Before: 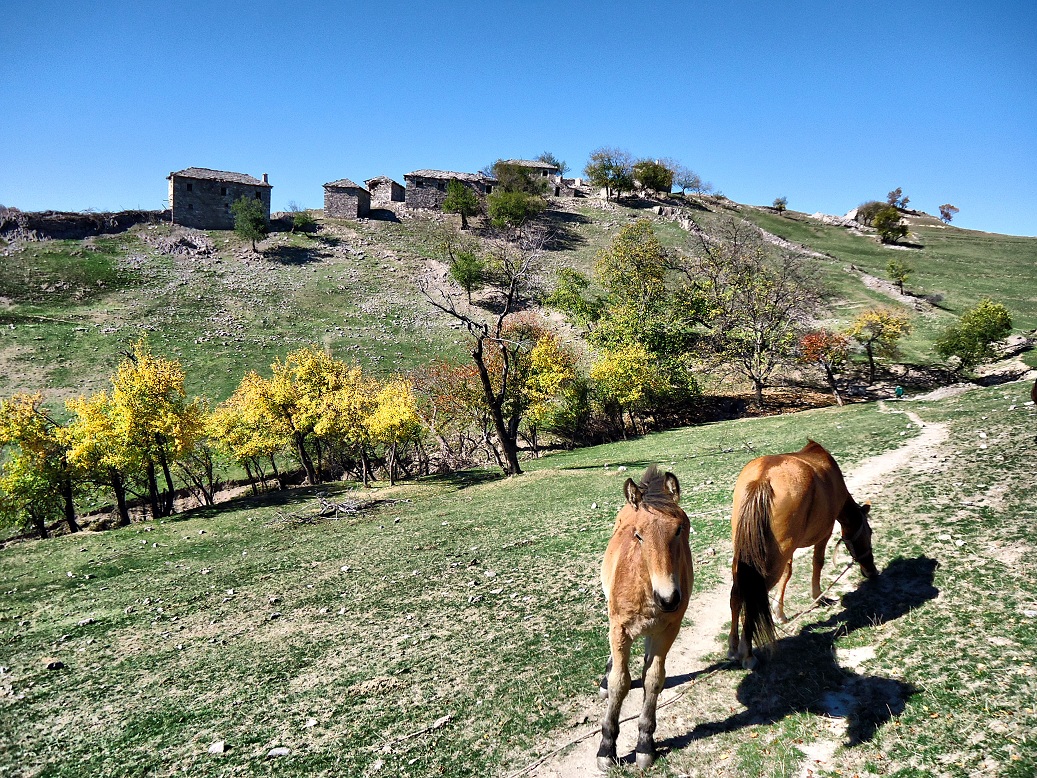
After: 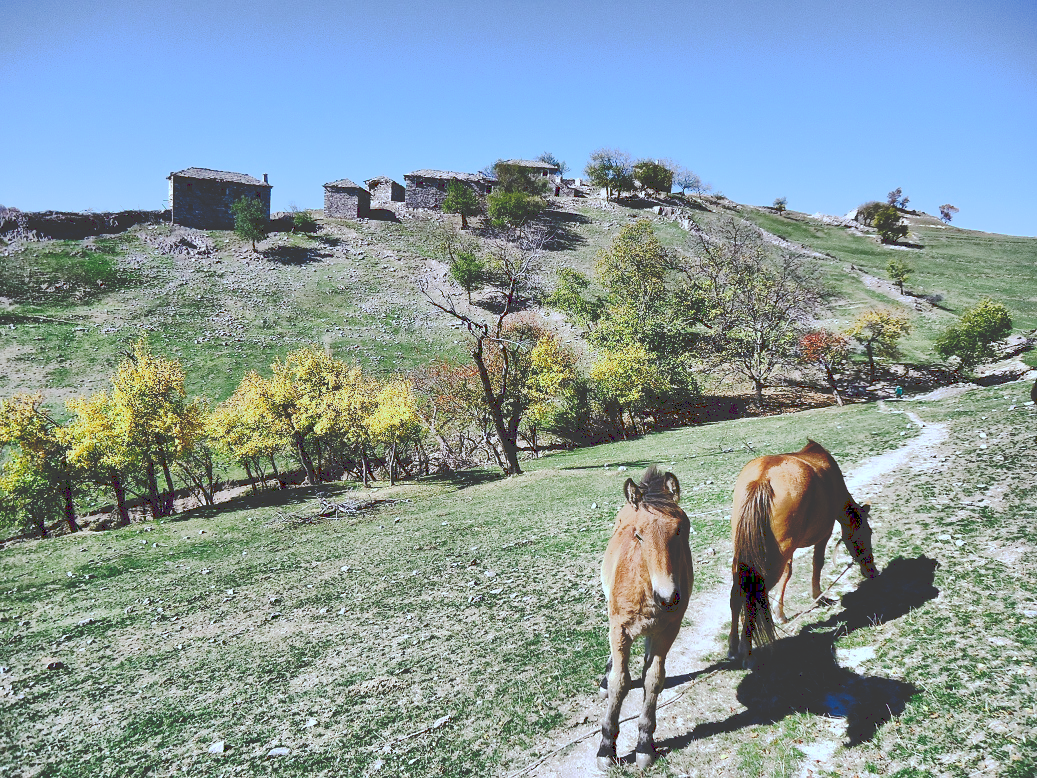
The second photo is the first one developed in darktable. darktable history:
white balance: red 0.931, blue 1.11
tone curve: curves: ch0 [(0, 0) (0.003, 0.232) (0.011, 0.232) (0.025, 0.232) (0.044, 0.233) (0.069, 0.234) (0.1, 0.237) (0.136, 0.247) (0.177, 0.258) (0.224, 0.283) (0.277, 0.332) (0.335, 0.401) (0.399, 0.483) (0.468, 0.56) (0.543, 0.637) (0.623, 0.706) (0.709, 0.764) (0.801, 0.816) (0.898, 0.859) (1, 1)], preserve colors none
